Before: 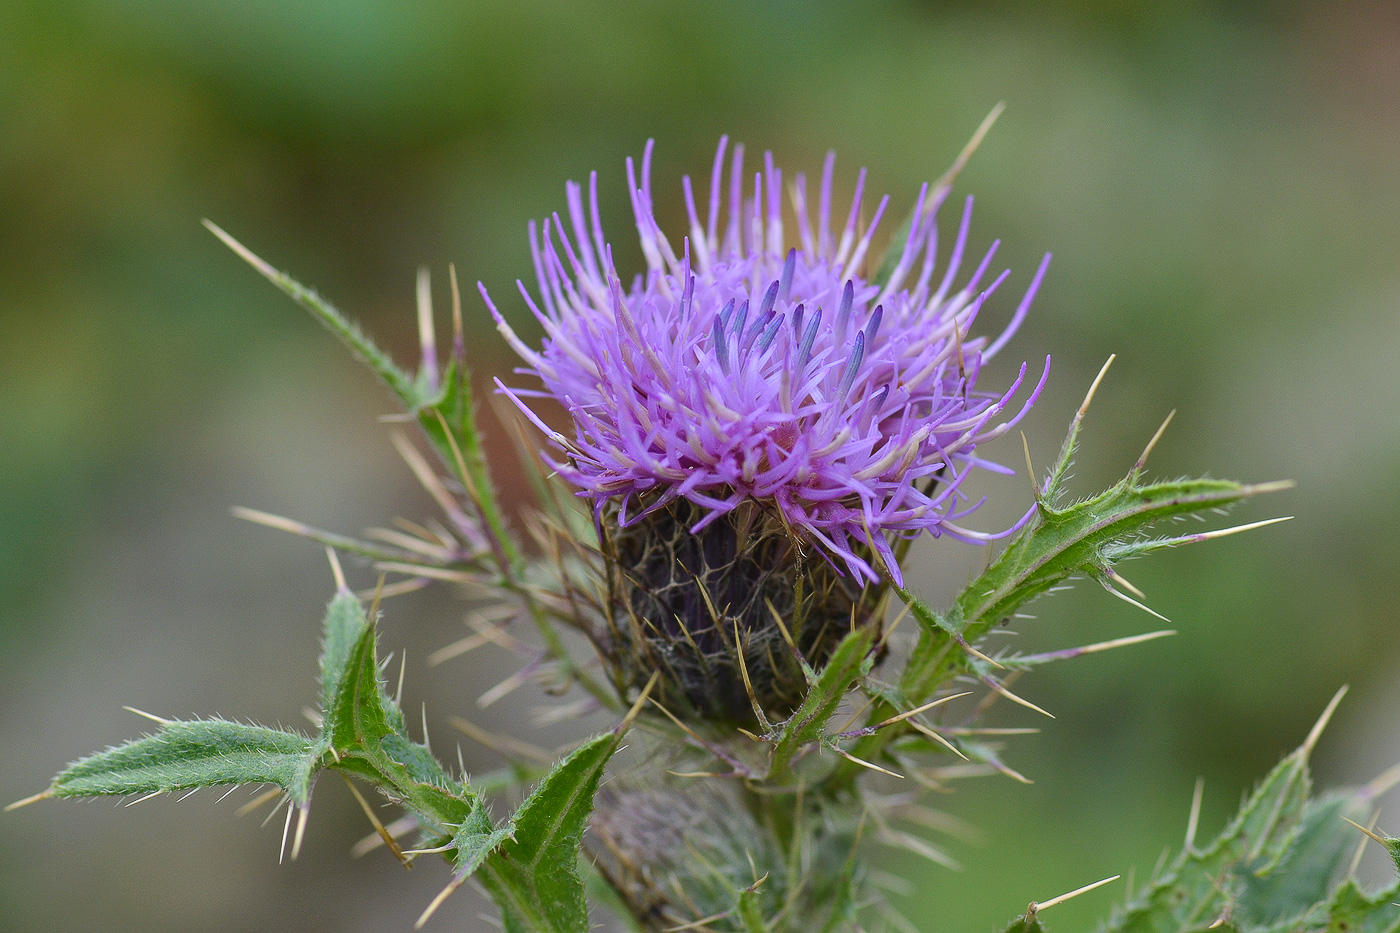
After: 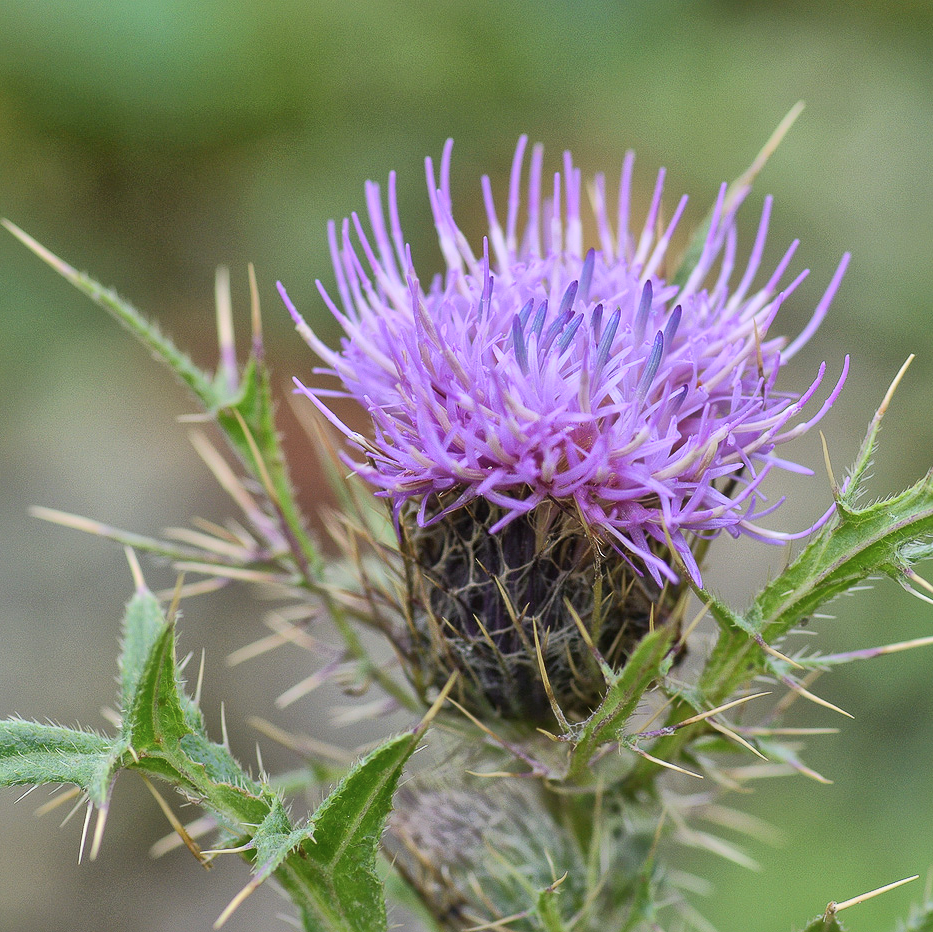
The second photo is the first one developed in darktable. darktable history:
global tonemap: drago (1, 100), detail 1
crop and rotate: left 14.436%, right 18.898%
exposure: compensate highlight preservation false
